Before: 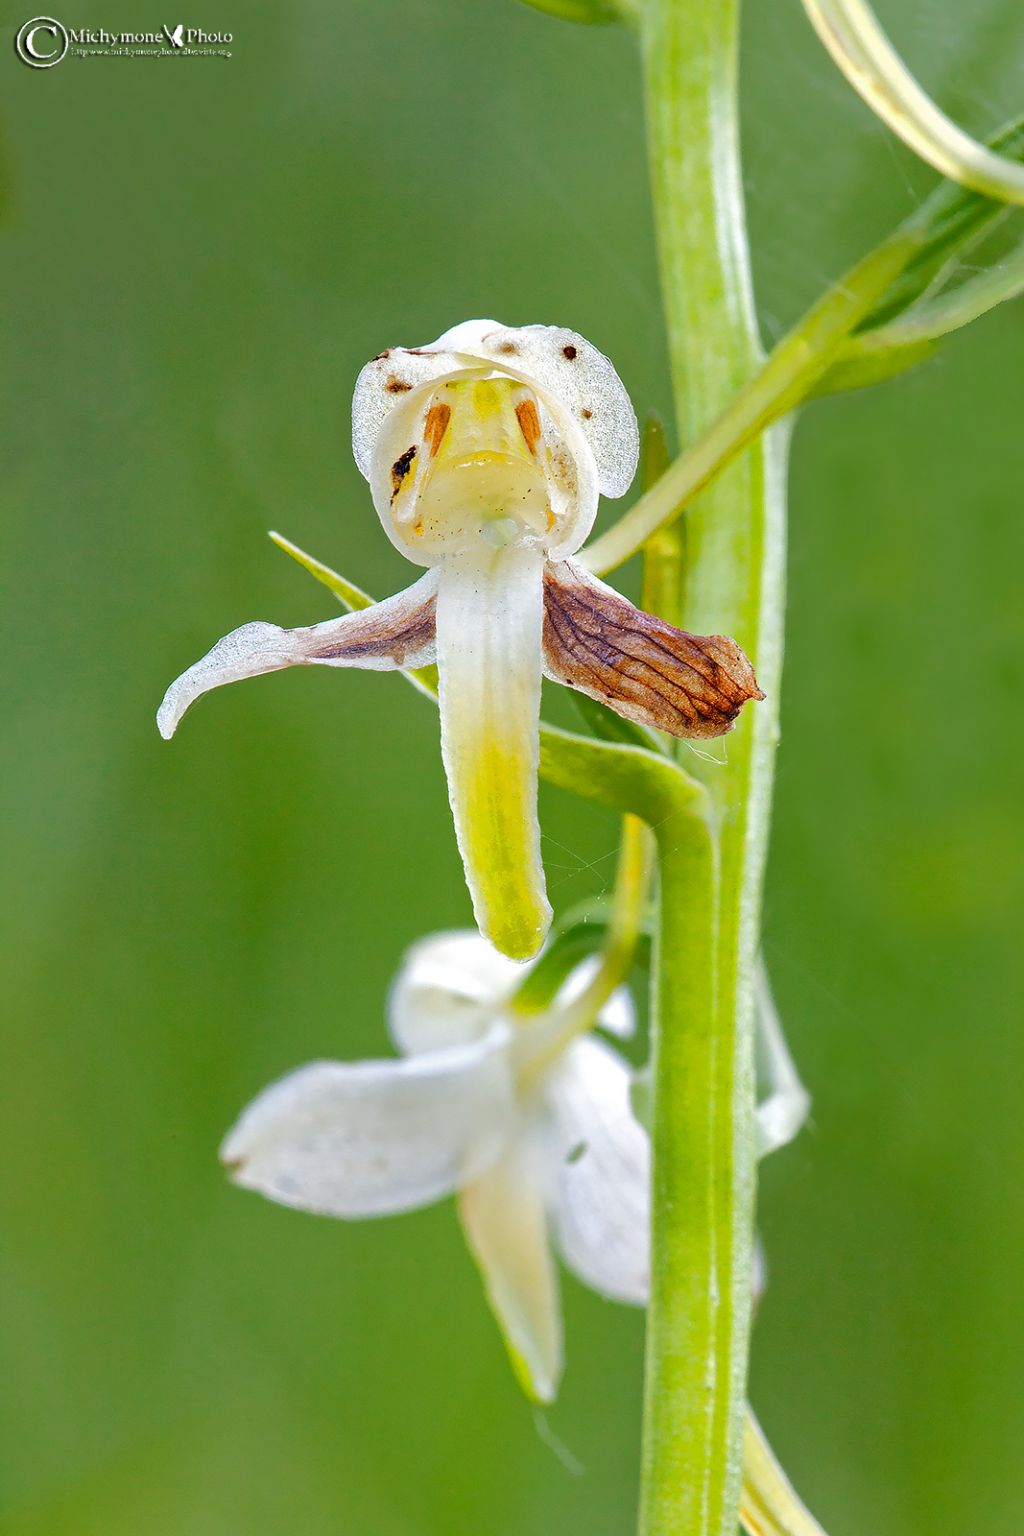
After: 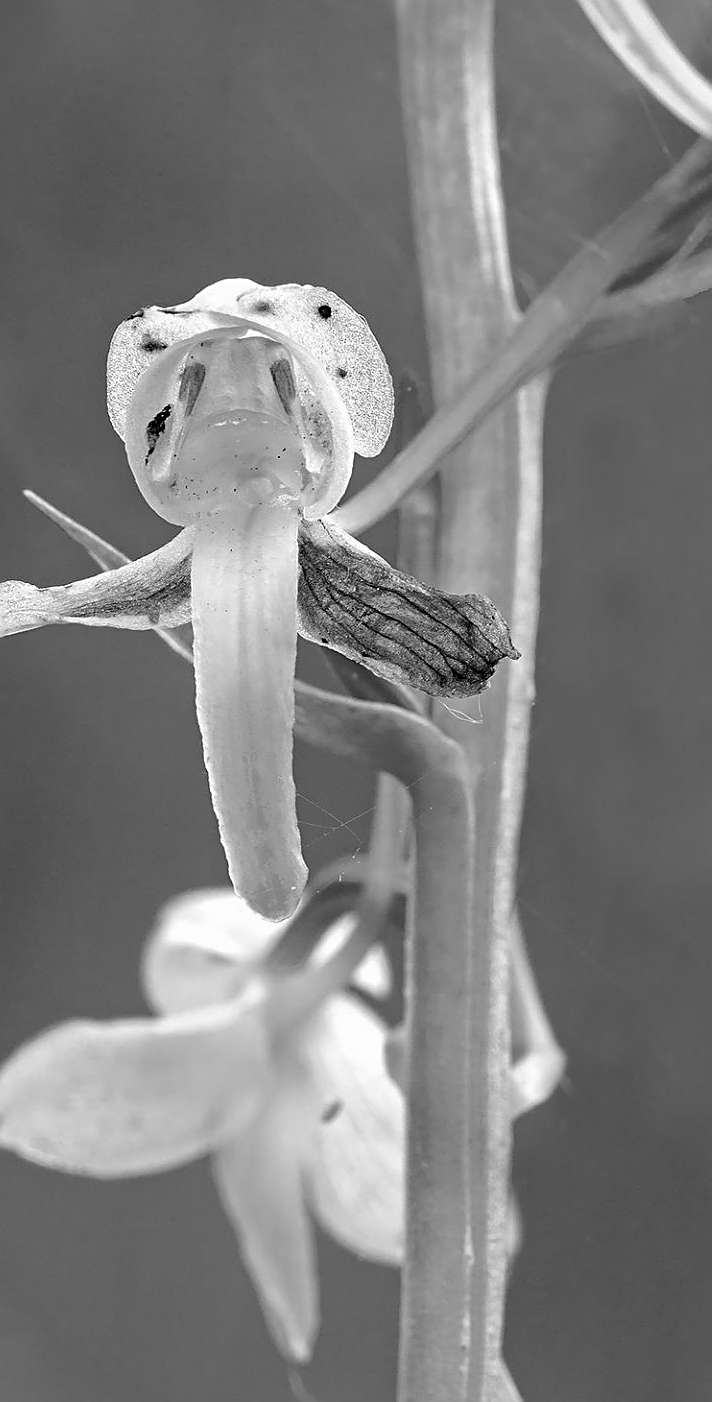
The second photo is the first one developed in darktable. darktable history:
color calibration: output gray [0.253, 0.26, 0.487, 0], illuminant as shot in camera, x 0.358, y 0.373, temperature 4628.91 K, saturation algorithm version 1 (2020)
crop and rotate: left 24.015%, top 2.724%, right 6.393%, bottom 5.981%
sharpen: on, module defaults
tone equalizer: edges refinement/feathering 500, mask exposure compensation -1.57 EV, preserve details no
exposure: black level correction 0.006, compensate exposure bias true, compensate highlight preservation false
